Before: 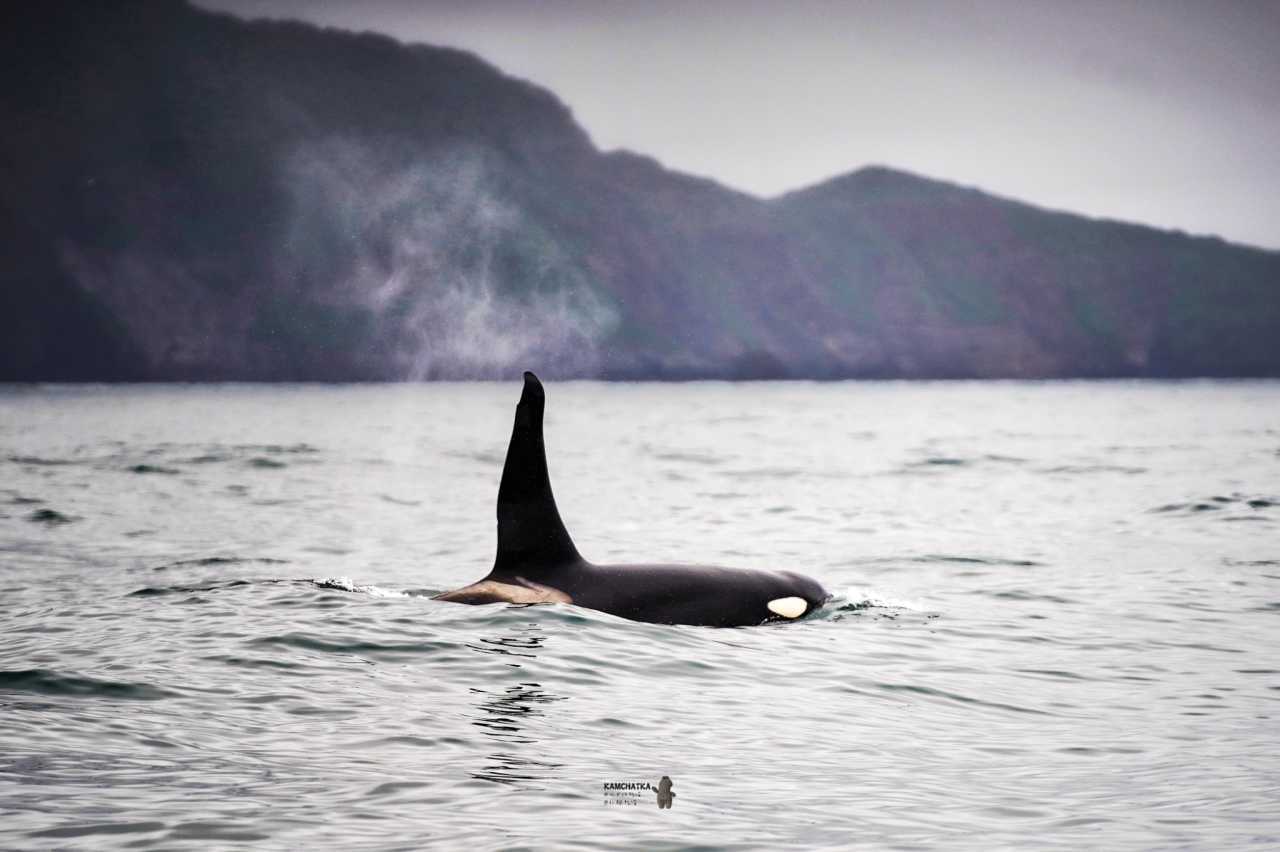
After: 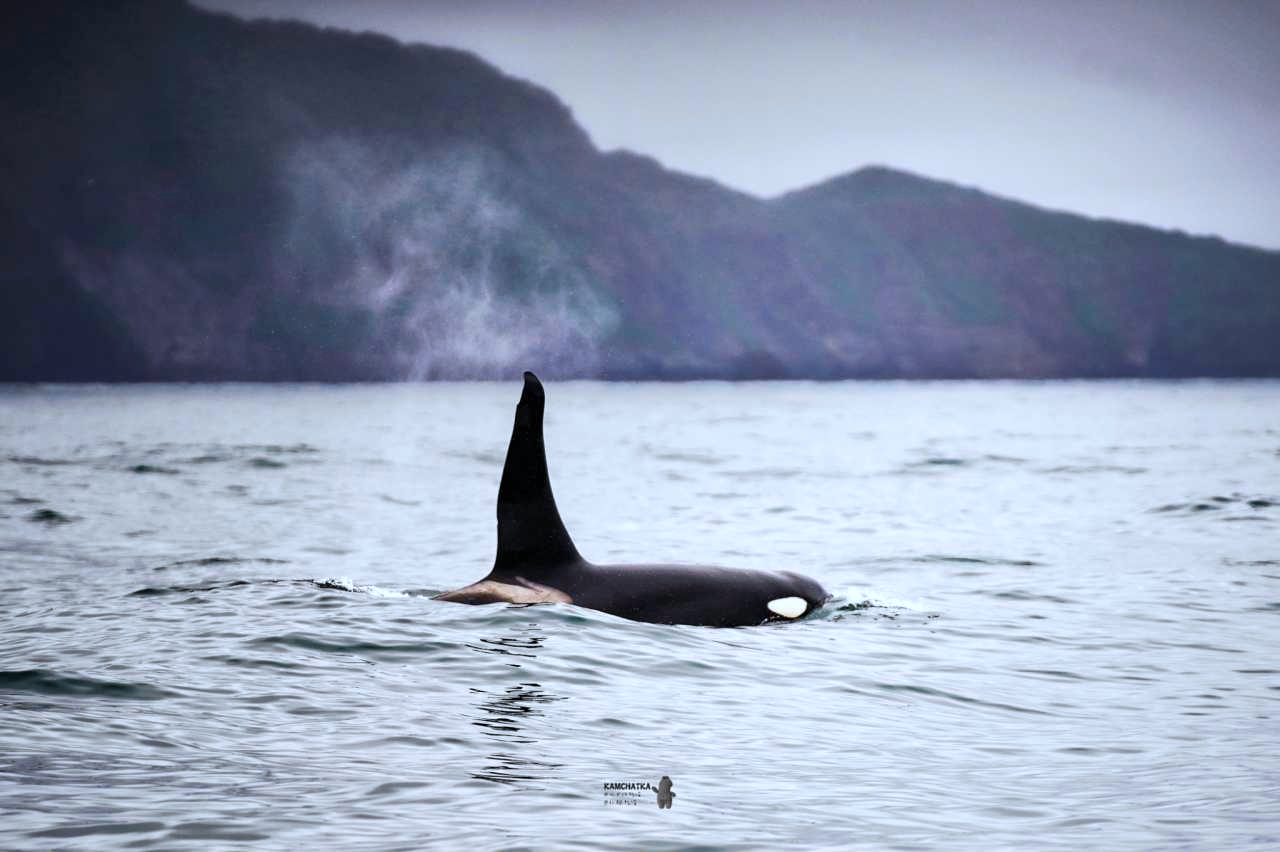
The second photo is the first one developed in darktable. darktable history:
color calibration: x 0.37, y 0.382, temperature 4313.32 K
